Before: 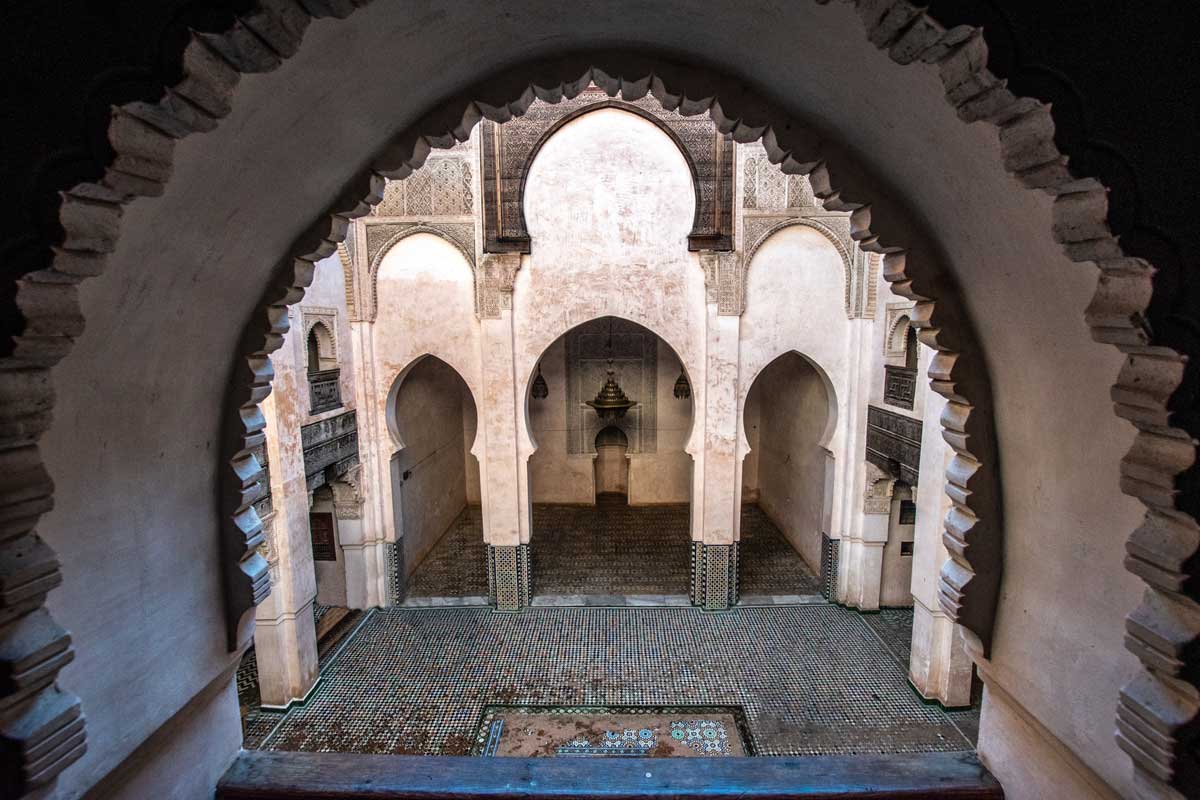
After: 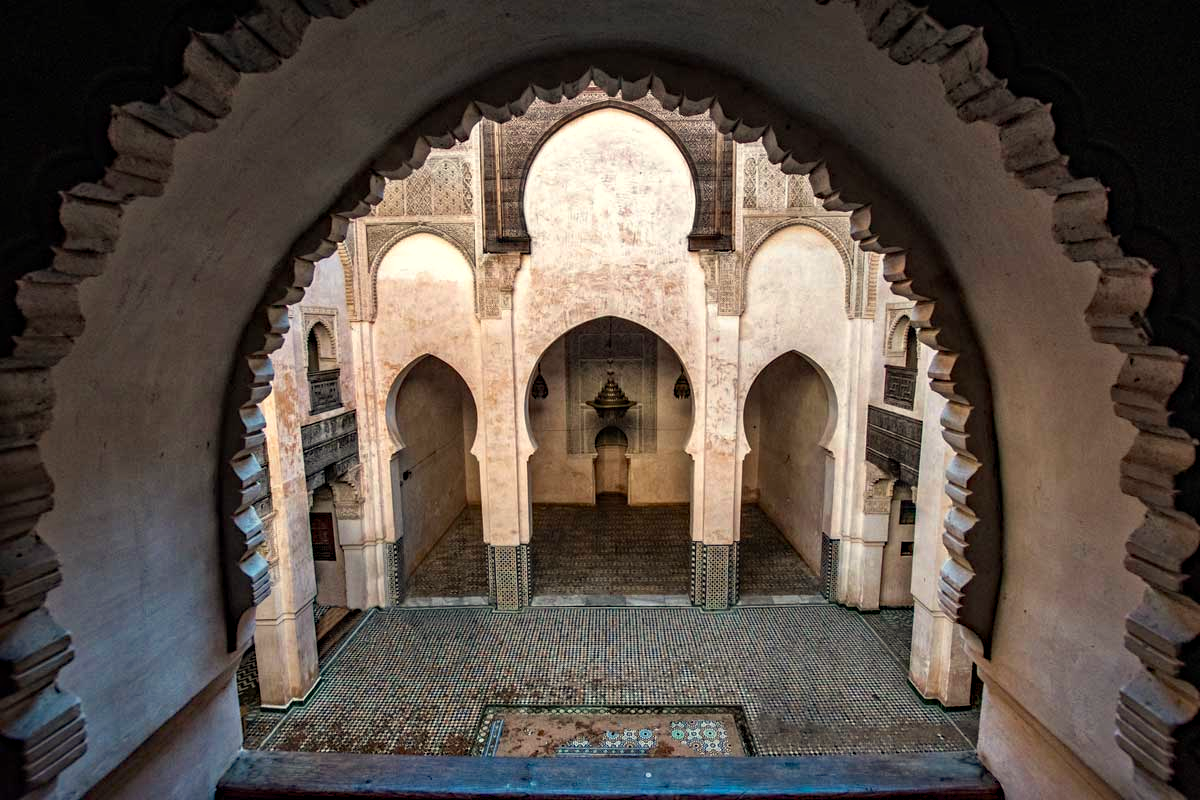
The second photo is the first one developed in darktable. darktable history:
haze removal: strength 0.29, distance 0.25, compatibility mode true, adaptive false
white balance: red 1.029, blue 0.92
